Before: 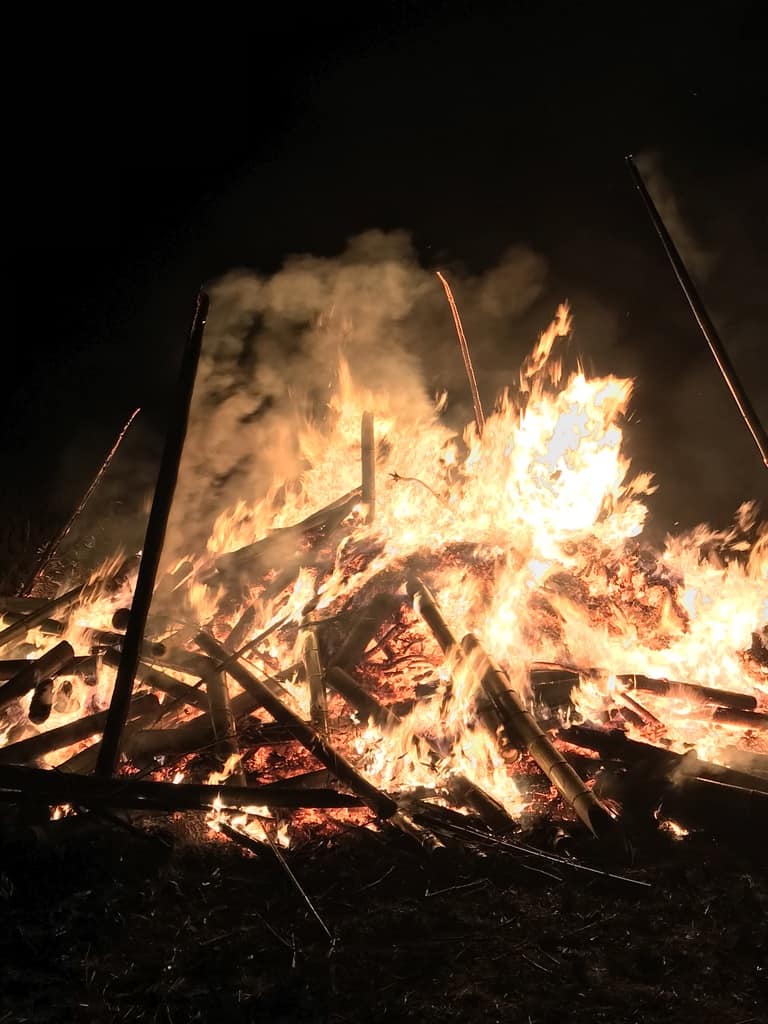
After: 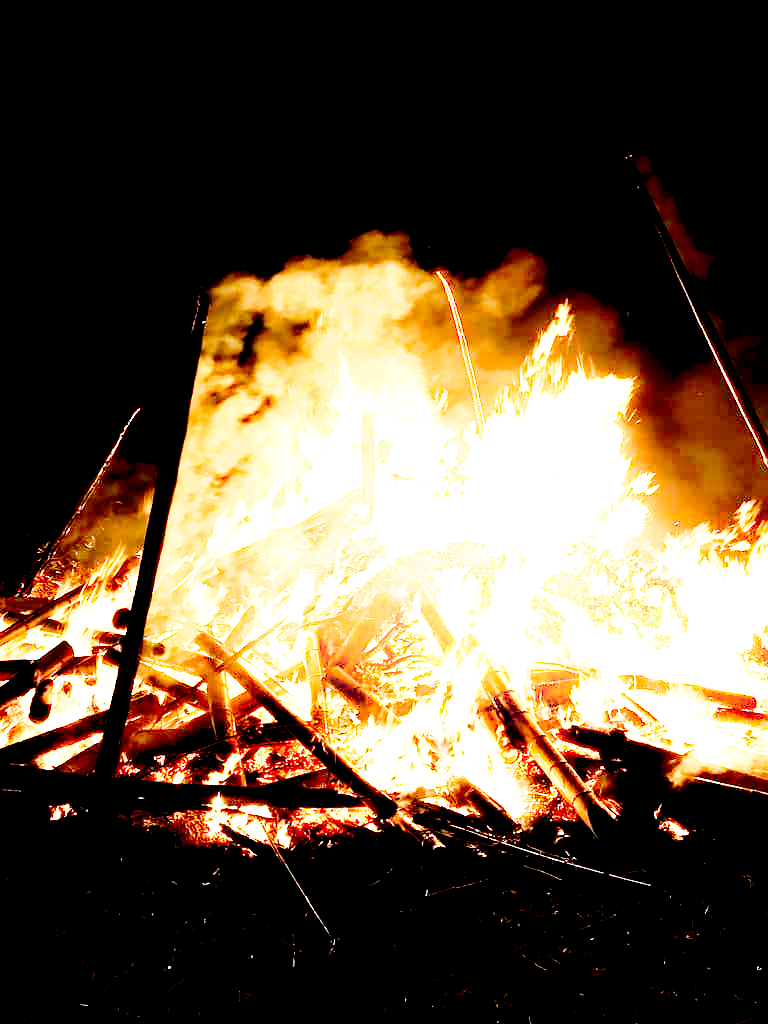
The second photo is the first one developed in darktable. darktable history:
exposure: black level correction 0.016, exposure 1.774 EV, compensate highlight preservation false
tone curve: curves: ch0 [(0, 0) (0.003, 0.003) (0.011, 0.013) (0.025, 0.028) (0.044, 0.05) (0.069, 0.079) (0.1, 0.113) (0.136, 0.154) (0.177, 0.201) (0.224, 0.268) (0.277, 0.38) (0.335, 0.486) (0.399, 0.588) (0.468, 0.688) (0.543, 0.787) (0.623, 0.854) (0.709, 0.916) (0.801, 0.957) (0.898, 0.978) (1, 1)], preserve colors none
shadows and highlights: shadows -54.3, highlights 86.09, soften with gaussian
